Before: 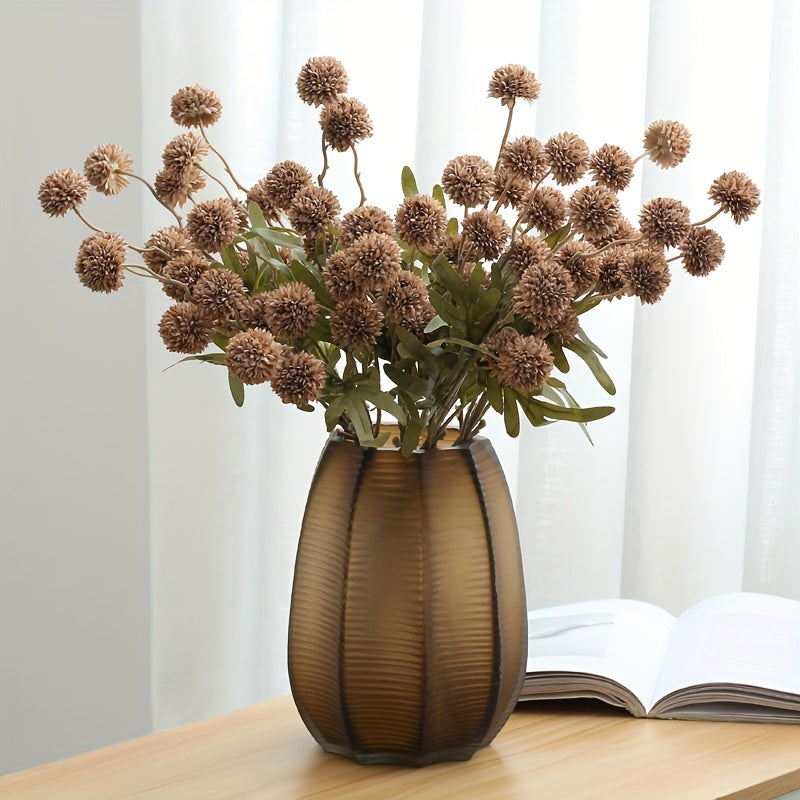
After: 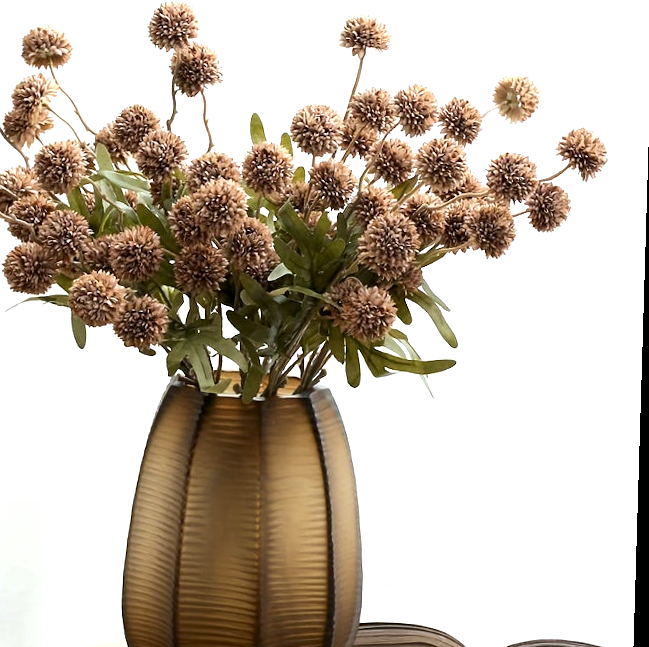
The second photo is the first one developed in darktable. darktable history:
white balance: red 0.982, blue 1.018
exposure: black level correction 0.005, exposure 0.417 EV, compensate highlight preservation false
contrast brightness saturation: contrast 0.03, brightness -0.04
tone equalizer: -8 EV -0.417 EV, -7 EV -0.389 EV, -6 EV -0.333 EV, -5 EV -0.222 EV, -3 EV 0.222 EV, -2 EV 0.333 EV, -1 EV 0.389 EV, +0 EV 0.417 EV, edges refinement/feathering 500, mask exposure compensation -1.57 EV, preserve details no
crop and rotate: left 20.74%, top 7.912%, right 0.375%, bottom 13.378%
rotate and perspective: rotation 1.72°, automatic cropping off
